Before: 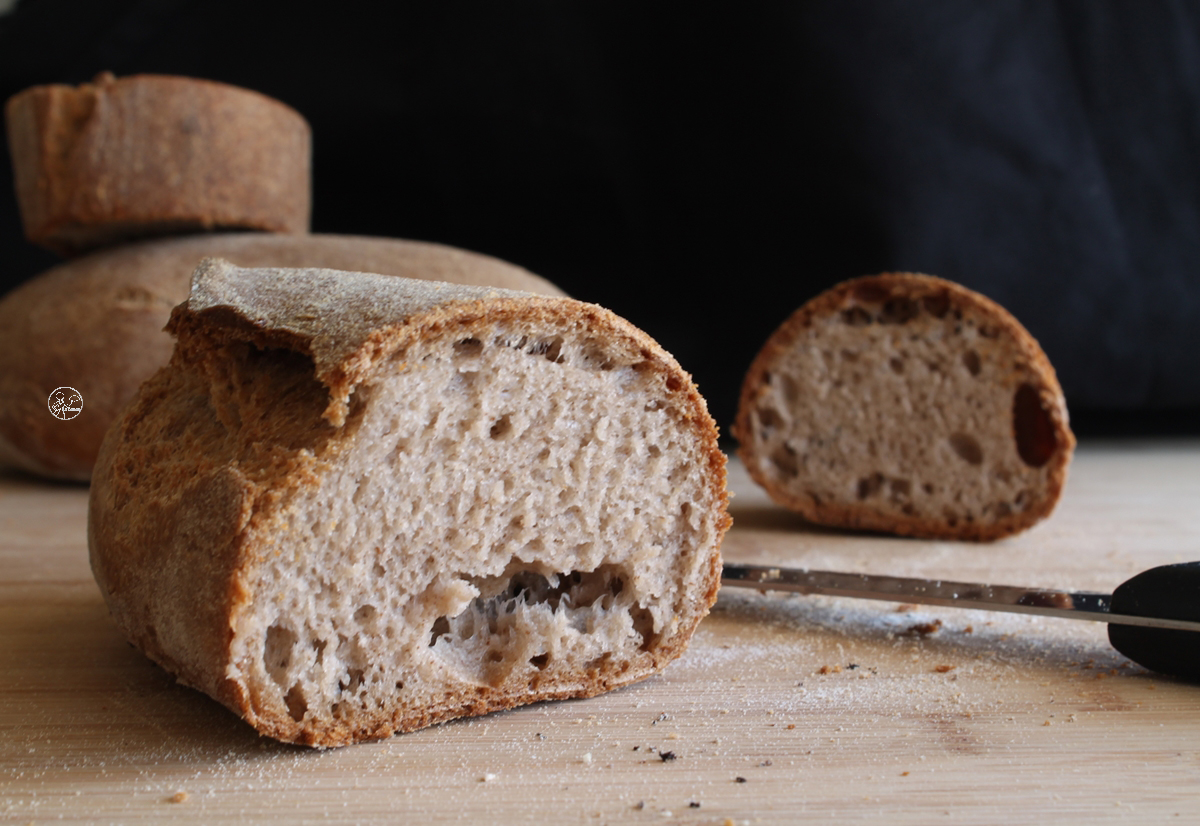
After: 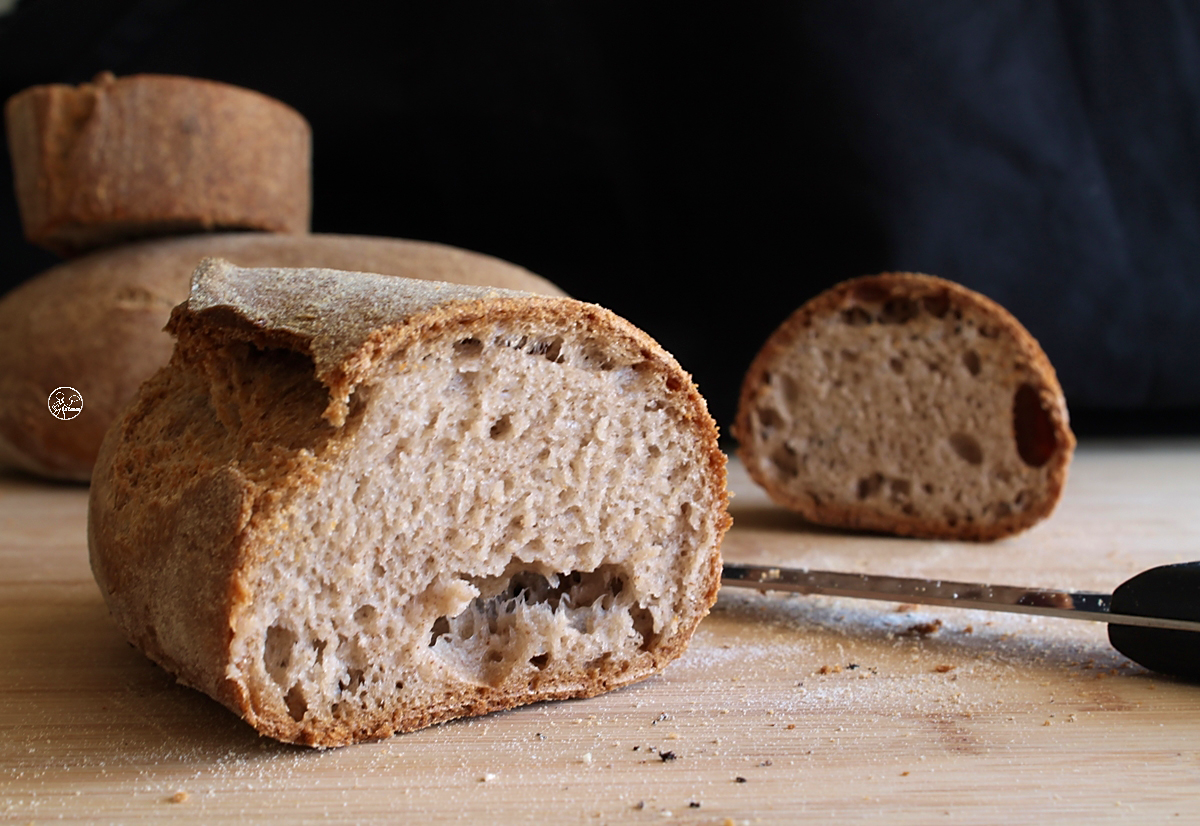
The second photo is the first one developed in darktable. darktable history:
sharpen: radius 1.867, amount 0.396, threshold 1.447
velvia: on, module defaults
exposure: black level correction 0.001, exposure 0.144 EV, compensate highlight preservation false
